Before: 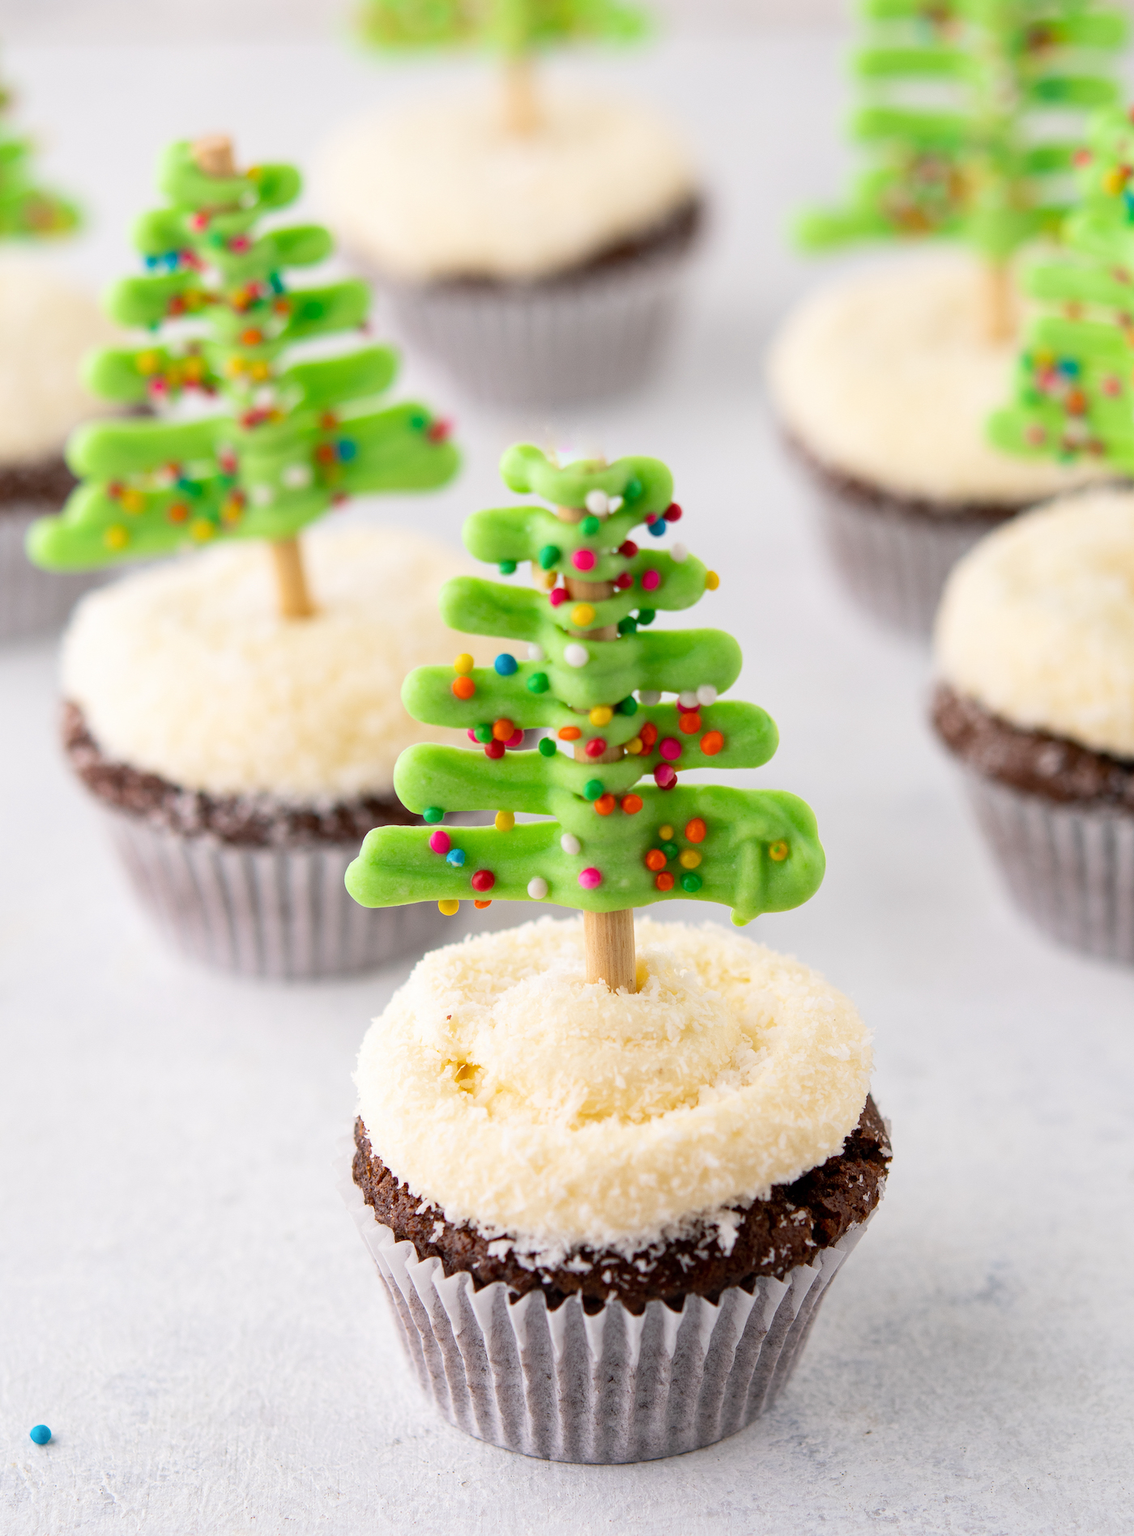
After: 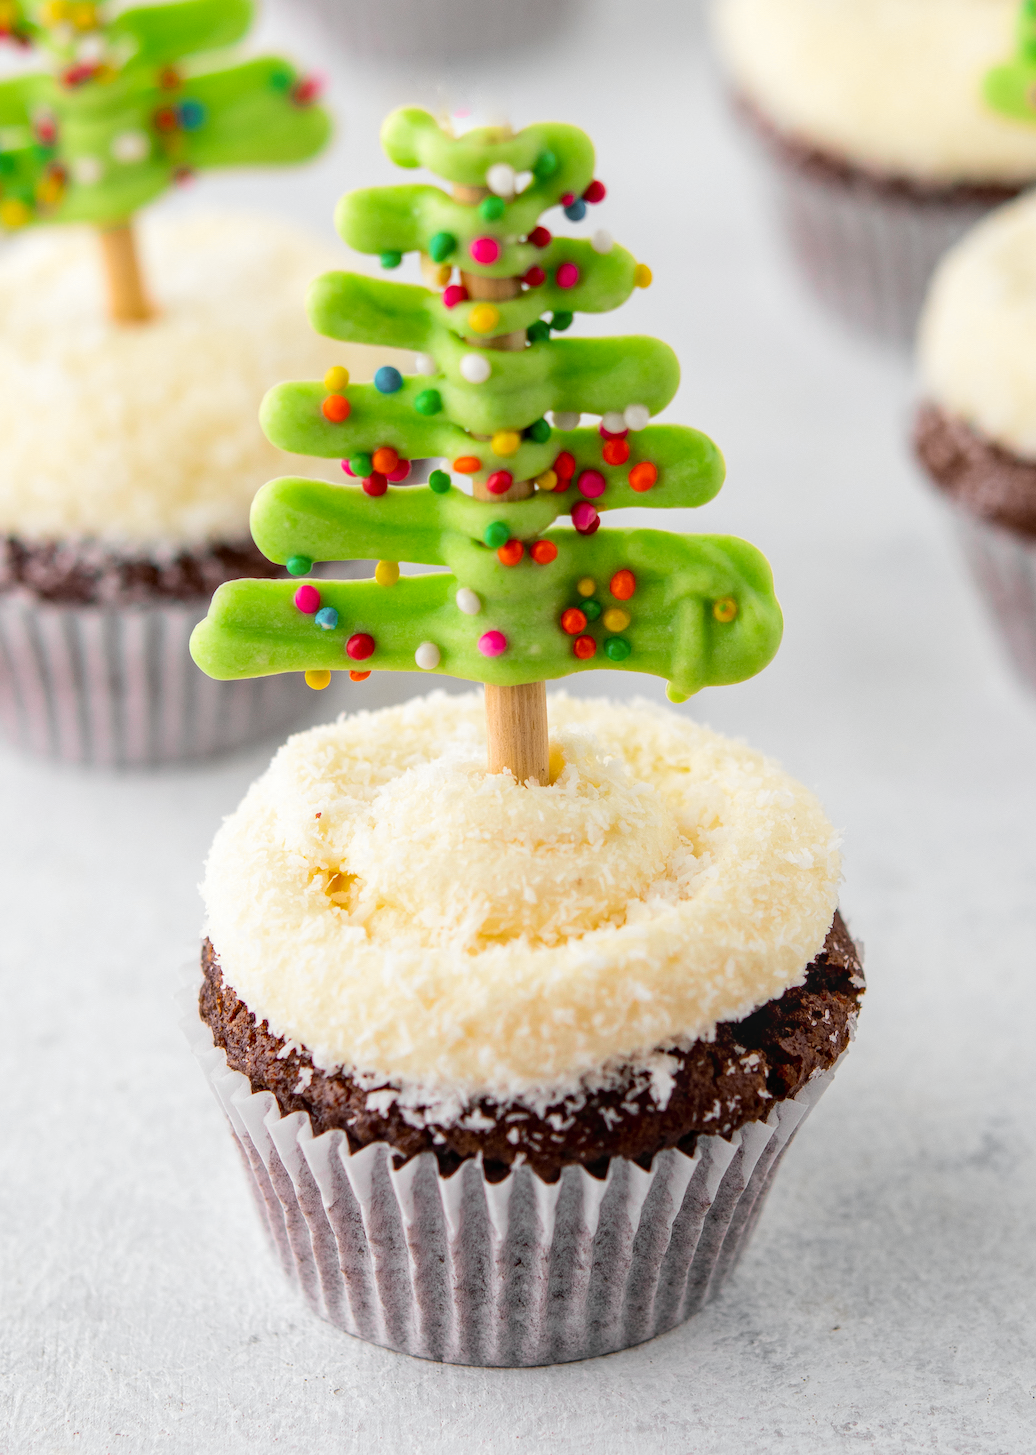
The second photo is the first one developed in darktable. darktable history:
local contrast: on, module defaults
crop: left 16.882%, top 23.256%, right 9.094%
tone curve: curves: ch0 [(0, 0.012) (0.036, 0.035) (0.274, 0.288) (0.504, 0.536) (0.844, 0.84) (1, 0.983)]; ch1 [(0, 0) (0.389, 0.403) (0.462, 0.486) (0.499, 0.498) (0.511, 0.502) (0.536, 0.547) (0.579, 0.578) (0.626, 0.645) (0.749, 0.781) (1, 1)]; ch2 [(0, 0) (0.457, 0.486) (0.5, 0.5) (0.557, 0.561) (0.614, 0.622) (0.704, 0.732) (1, 1)], color space Lab, independent channels, preserve colors none
